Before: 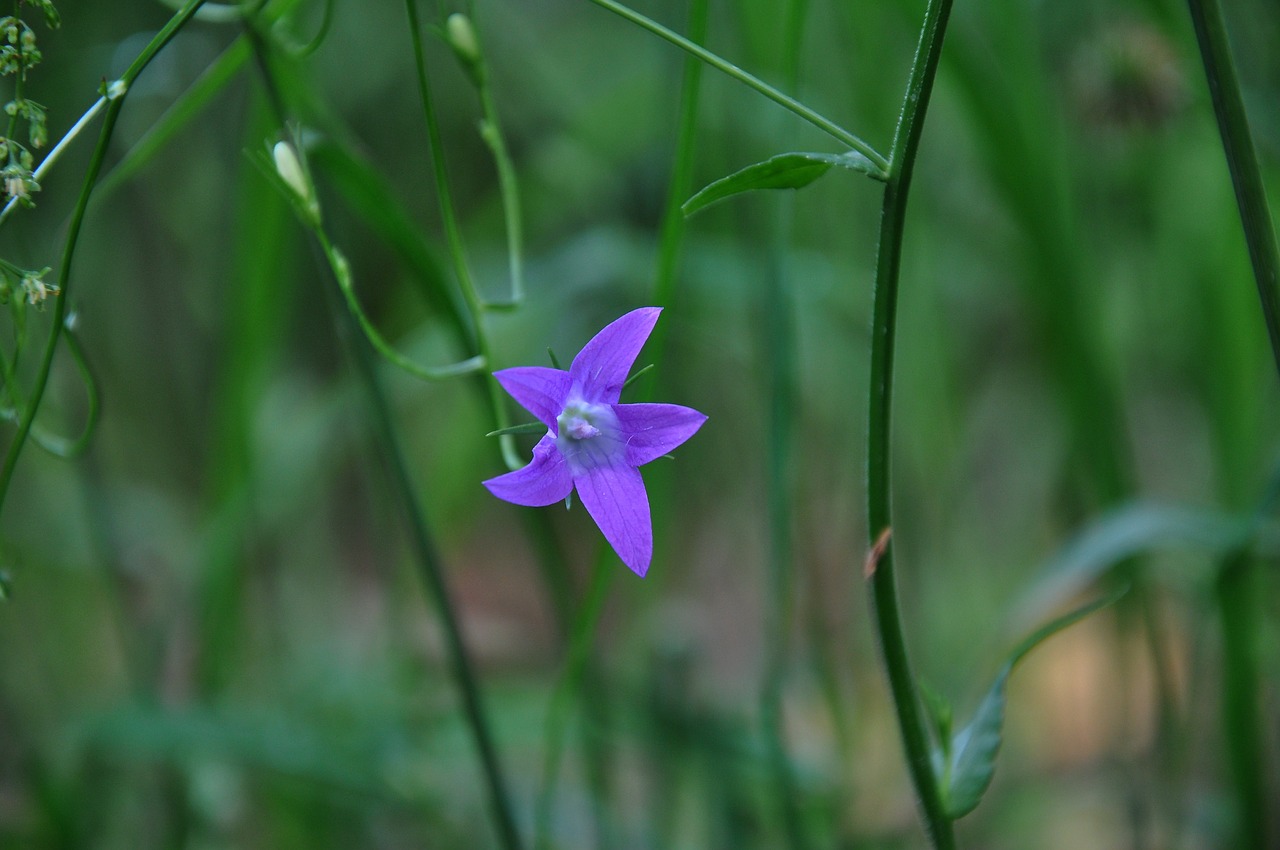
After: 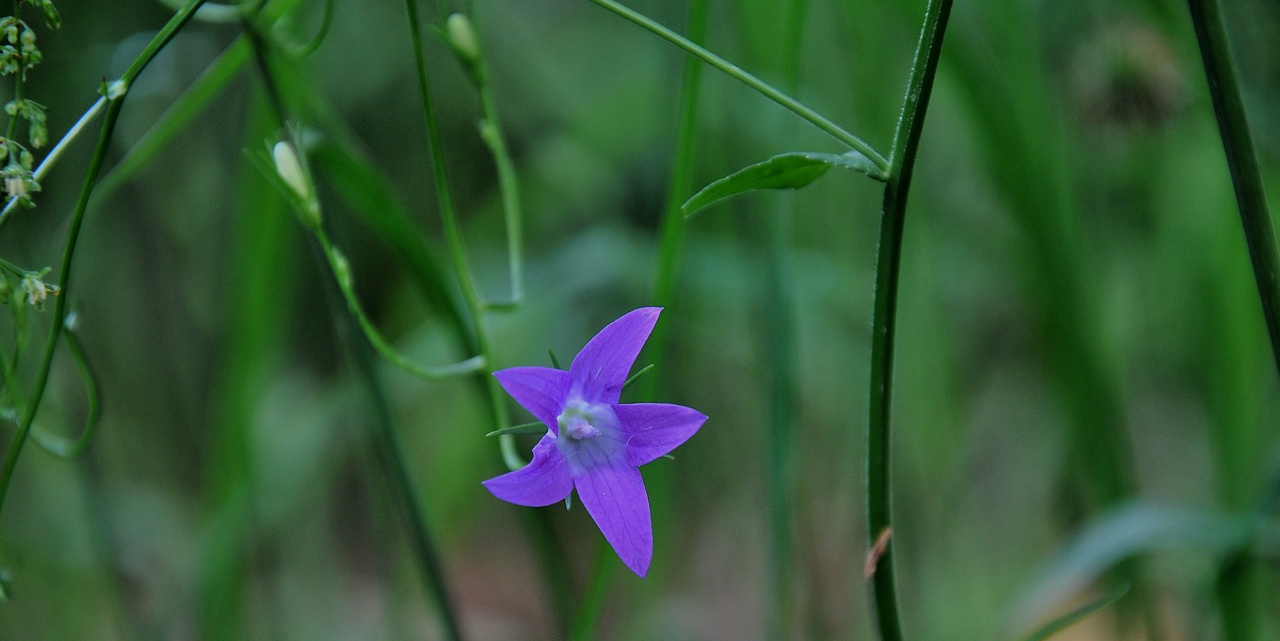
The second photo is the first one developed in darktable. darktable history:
tone equalizer: on, module defaults
crop: bottom 24.539%
filmic rgb: black relative exposure -7.74 EV, white relative exposure 4.46 EV, hardness 3.76, latitude 38.86%, contrast 0.975, highlights saturation mix 9.25%, shadows ↔ highlights balance 4.51%, color science v6 (2022)
